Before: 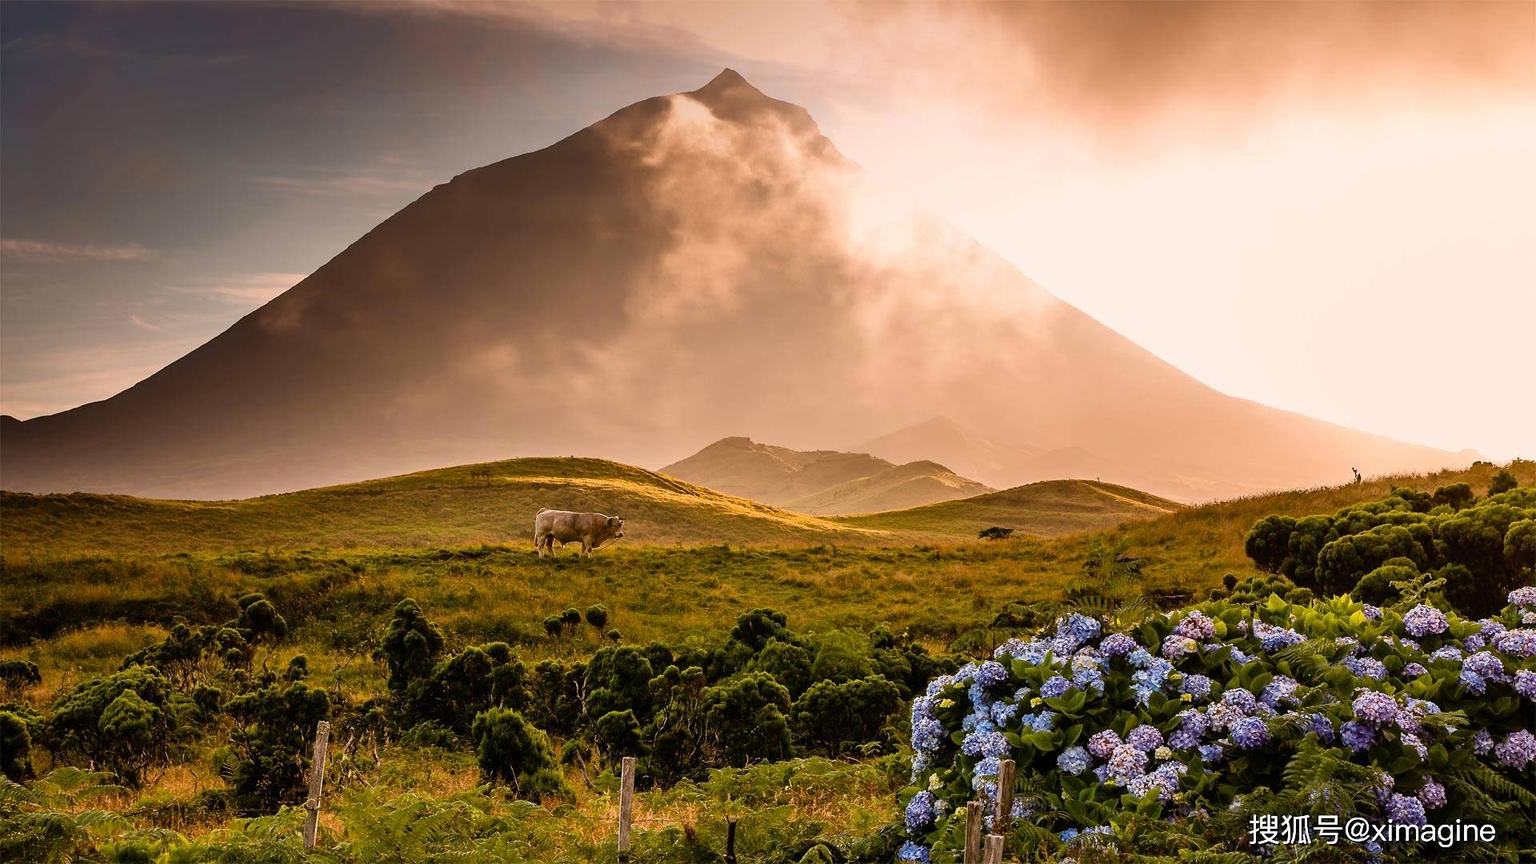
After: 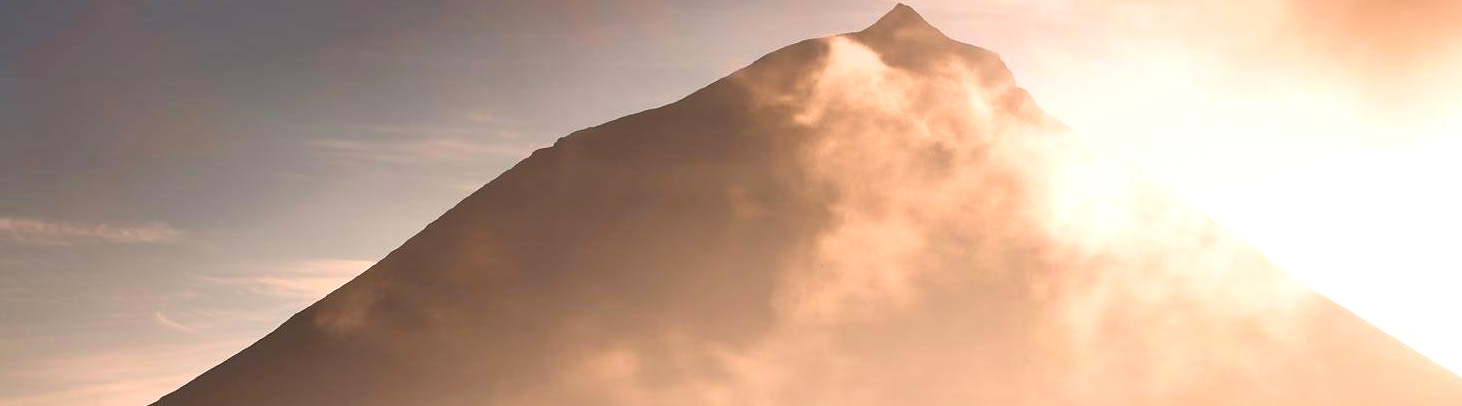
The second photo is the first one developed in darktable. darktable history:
exposure: exposure 0.702 EV, compensate highlight preservation false
contrast brightness saturation: contrast -0.14, brightness 0.041, saturation -0.119
crop: left 0.51%, top 7.633%, right 23.334%, bottom 54.72%
